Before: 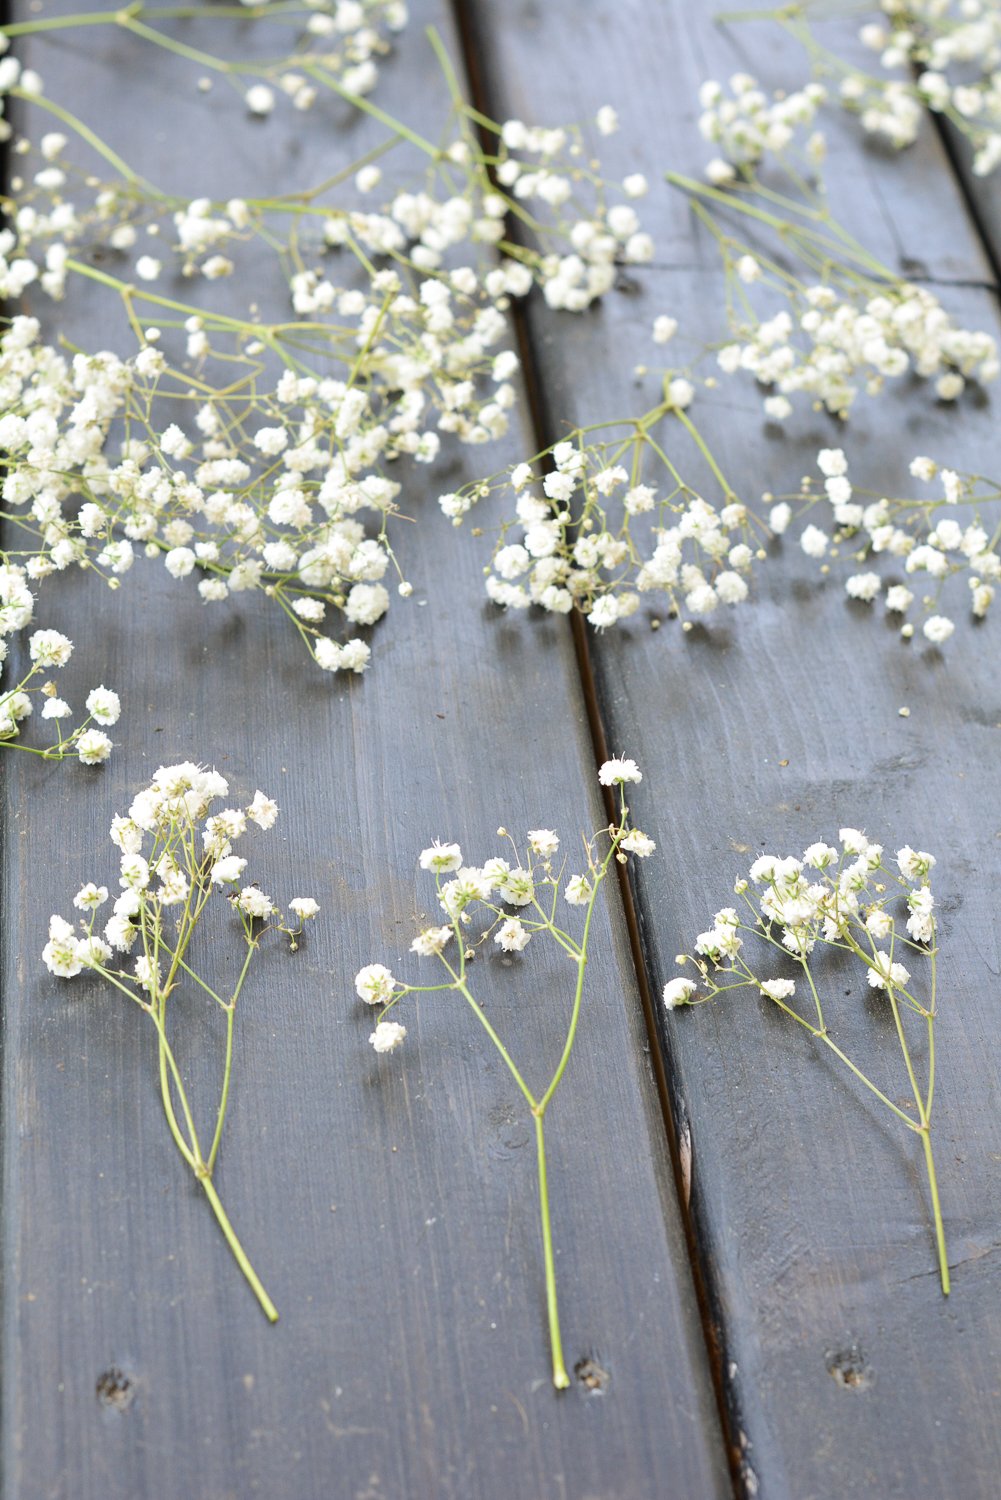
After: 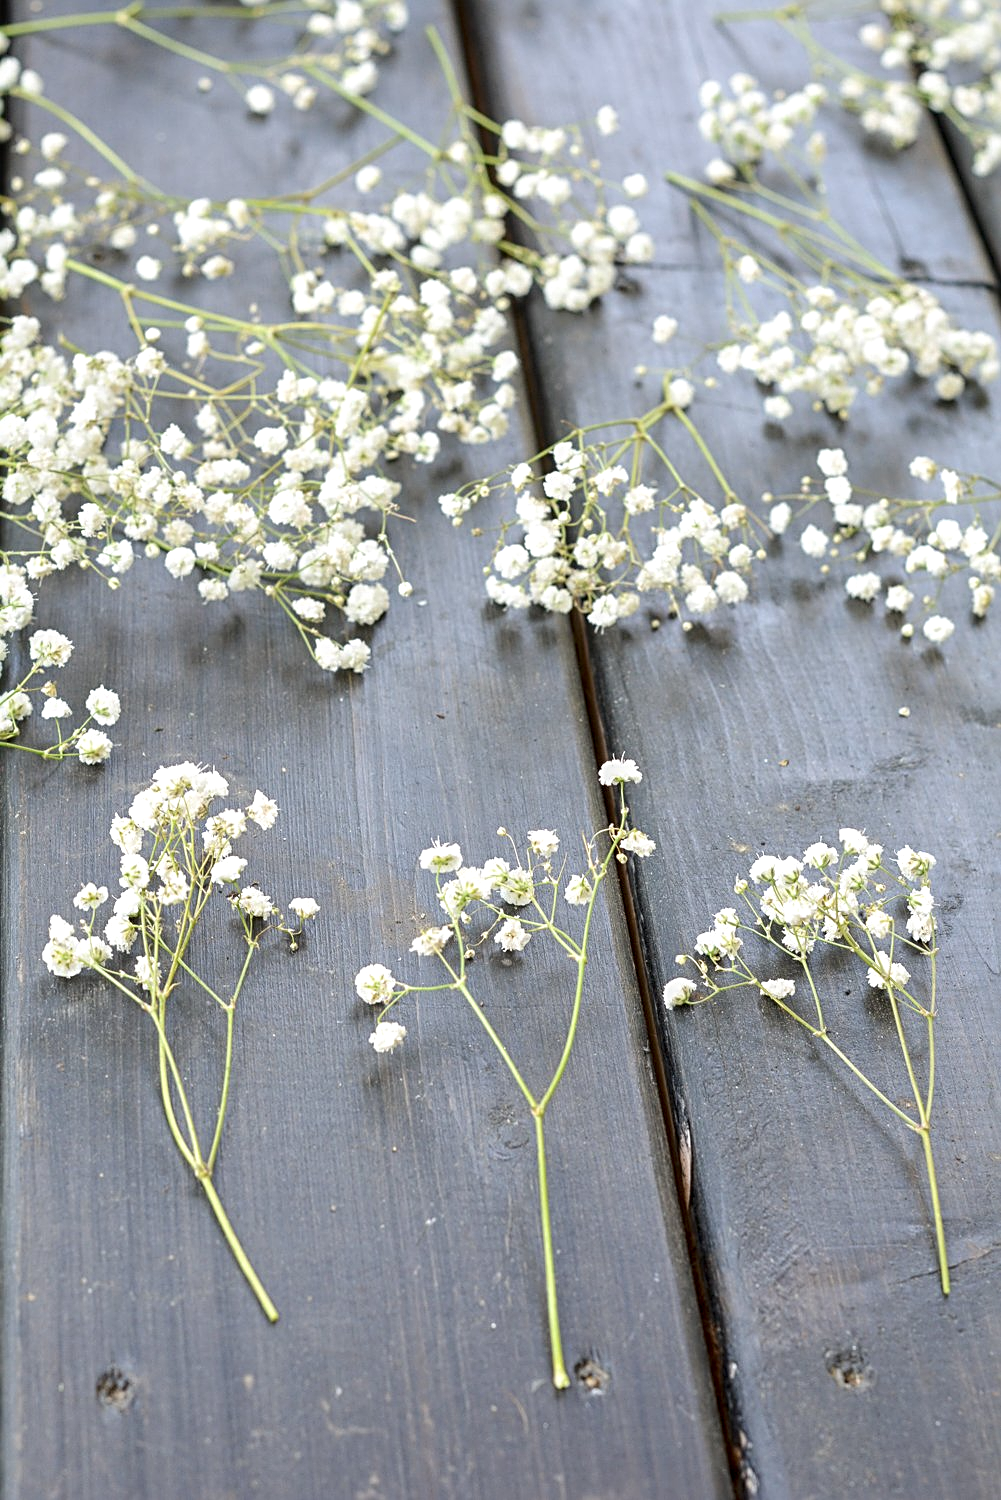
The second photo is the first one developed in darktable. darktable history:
sharpen: radius 2.767
local contrast: on, module defaults
